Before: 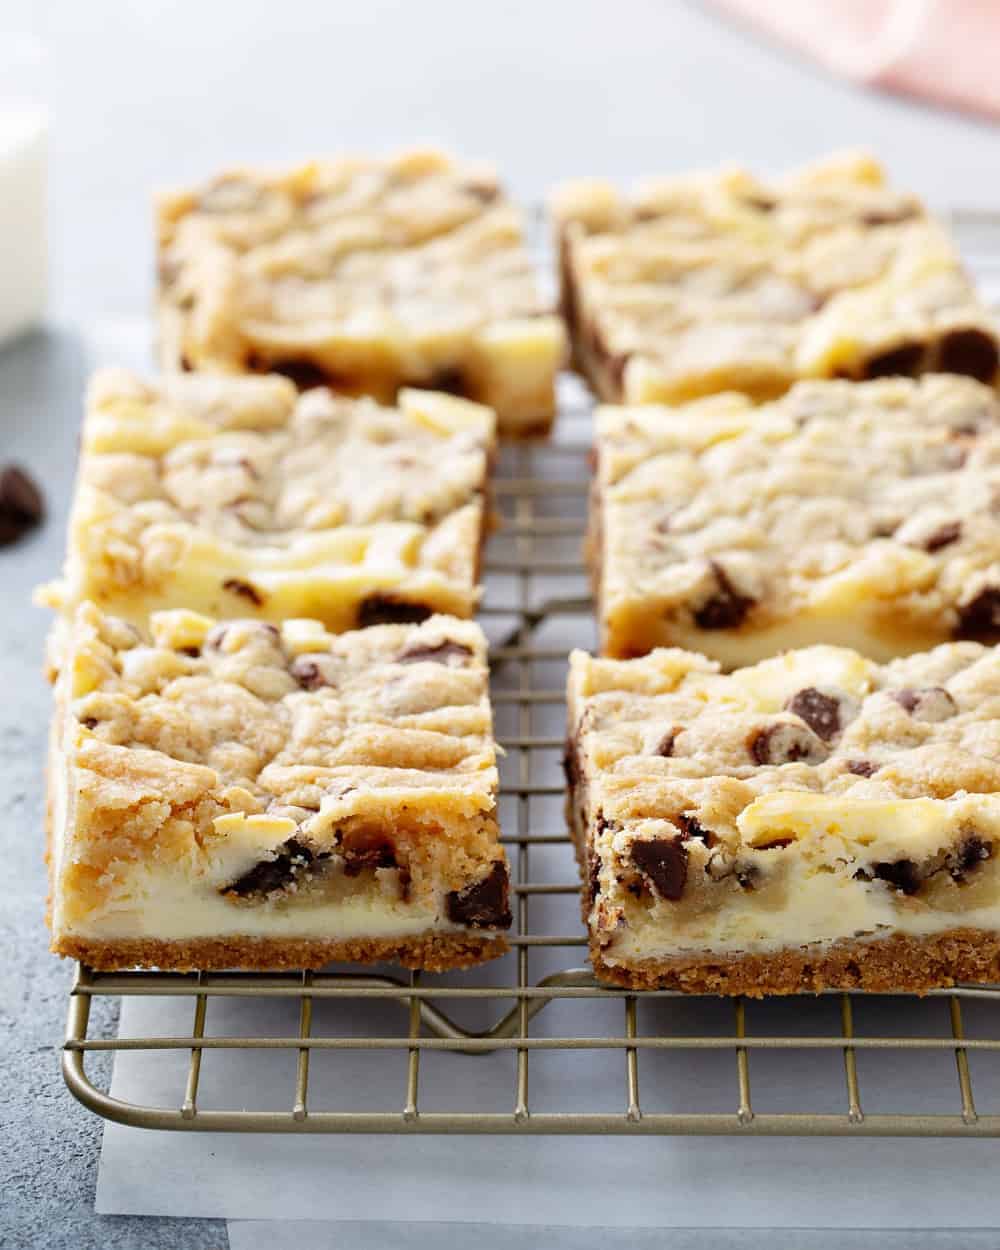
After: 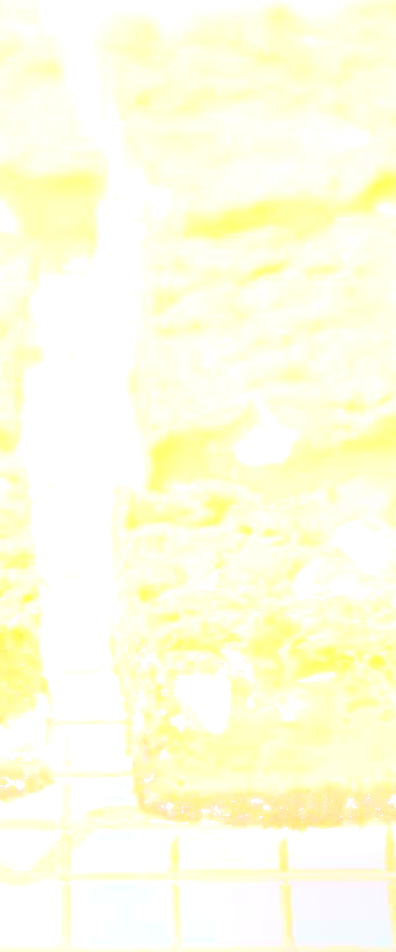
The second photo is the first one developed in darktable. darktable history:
sharpen: on, module defaults
crop: left 45.721%, top 13.393%, right 14.118%, bottom 10.01%
levels: levels [0.072, 0.414, 0.976]
bloom: size 25%, threshold 5%, strength 90%
